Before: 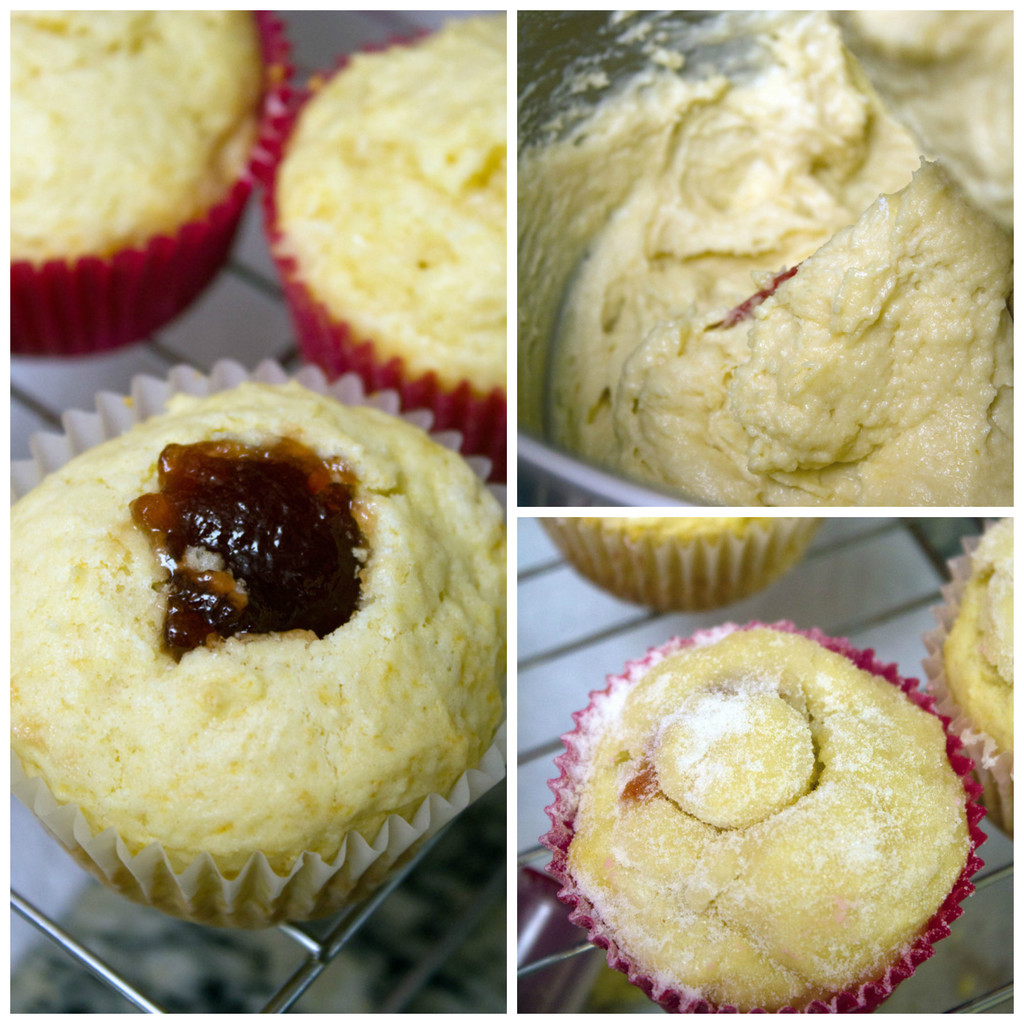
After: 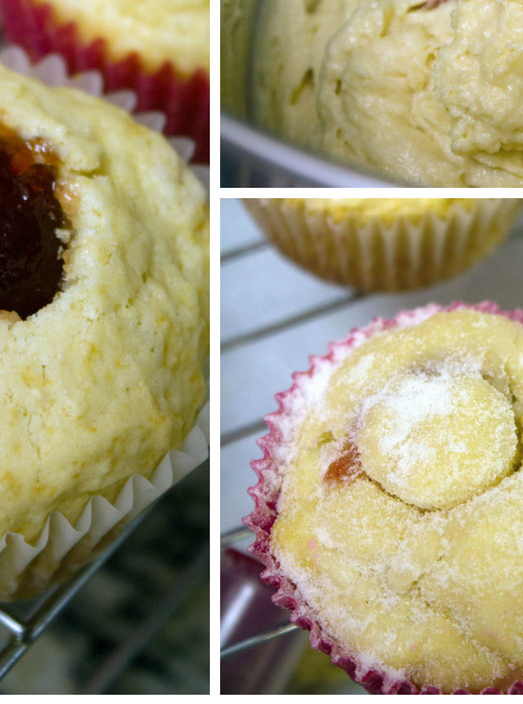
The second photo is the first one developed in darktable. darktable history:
crop and rotate: left 29.025%, top 31.16%, right 19.823%
